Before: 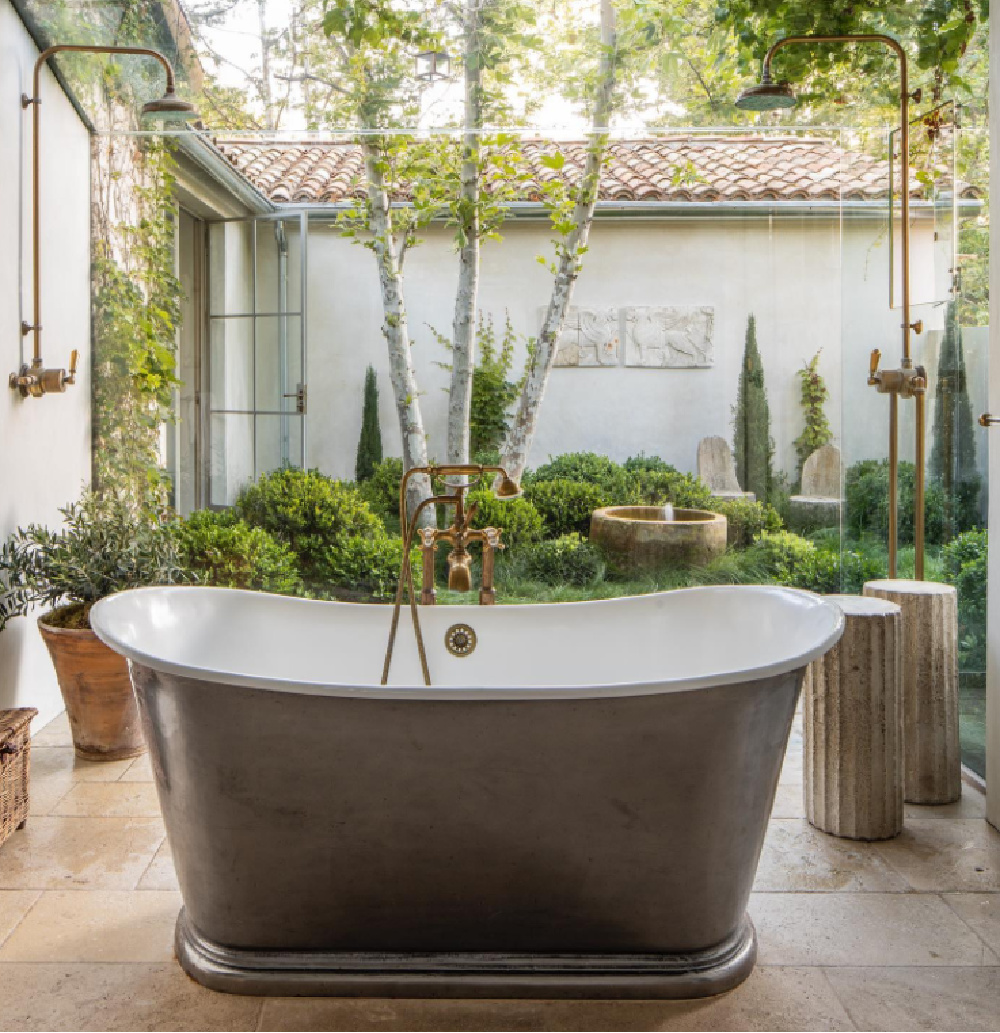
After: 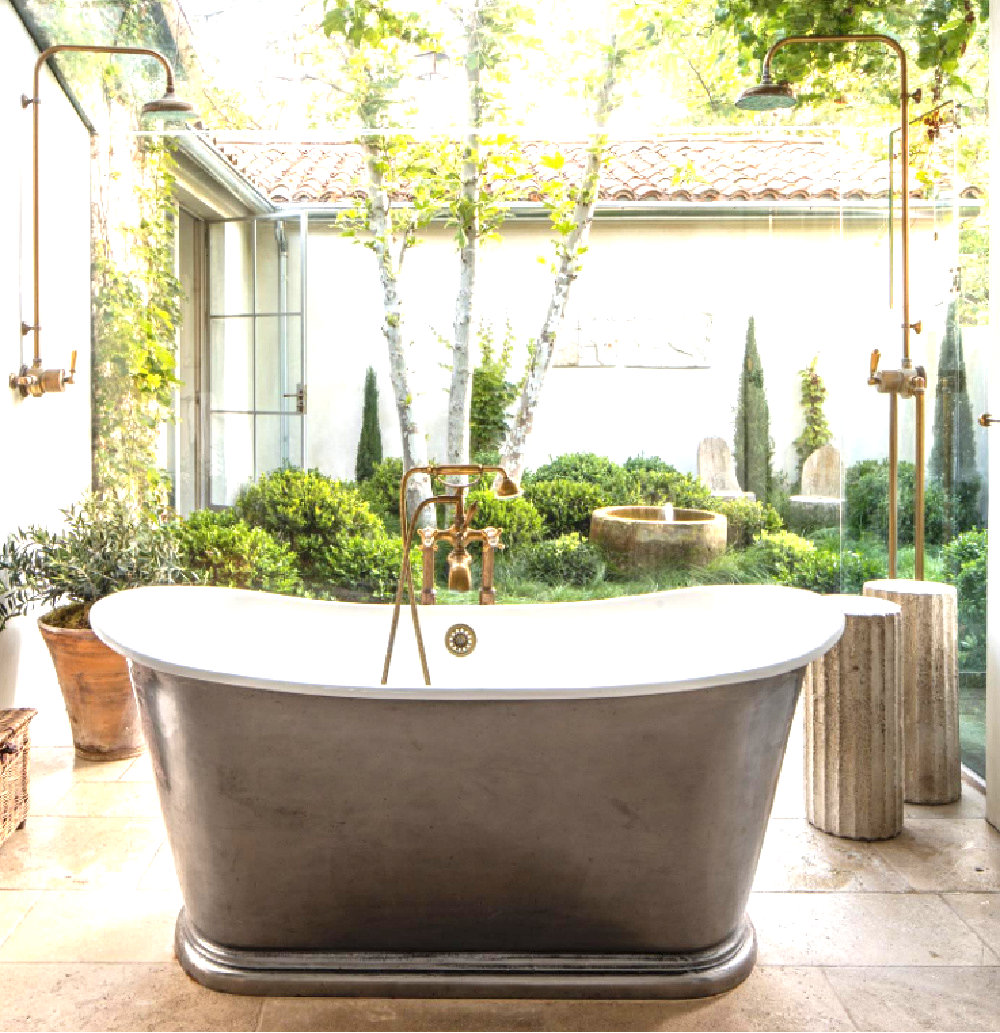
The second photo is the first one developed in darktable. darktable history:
exposure: exposure 1.153 EV, compensate highlight preservation false
